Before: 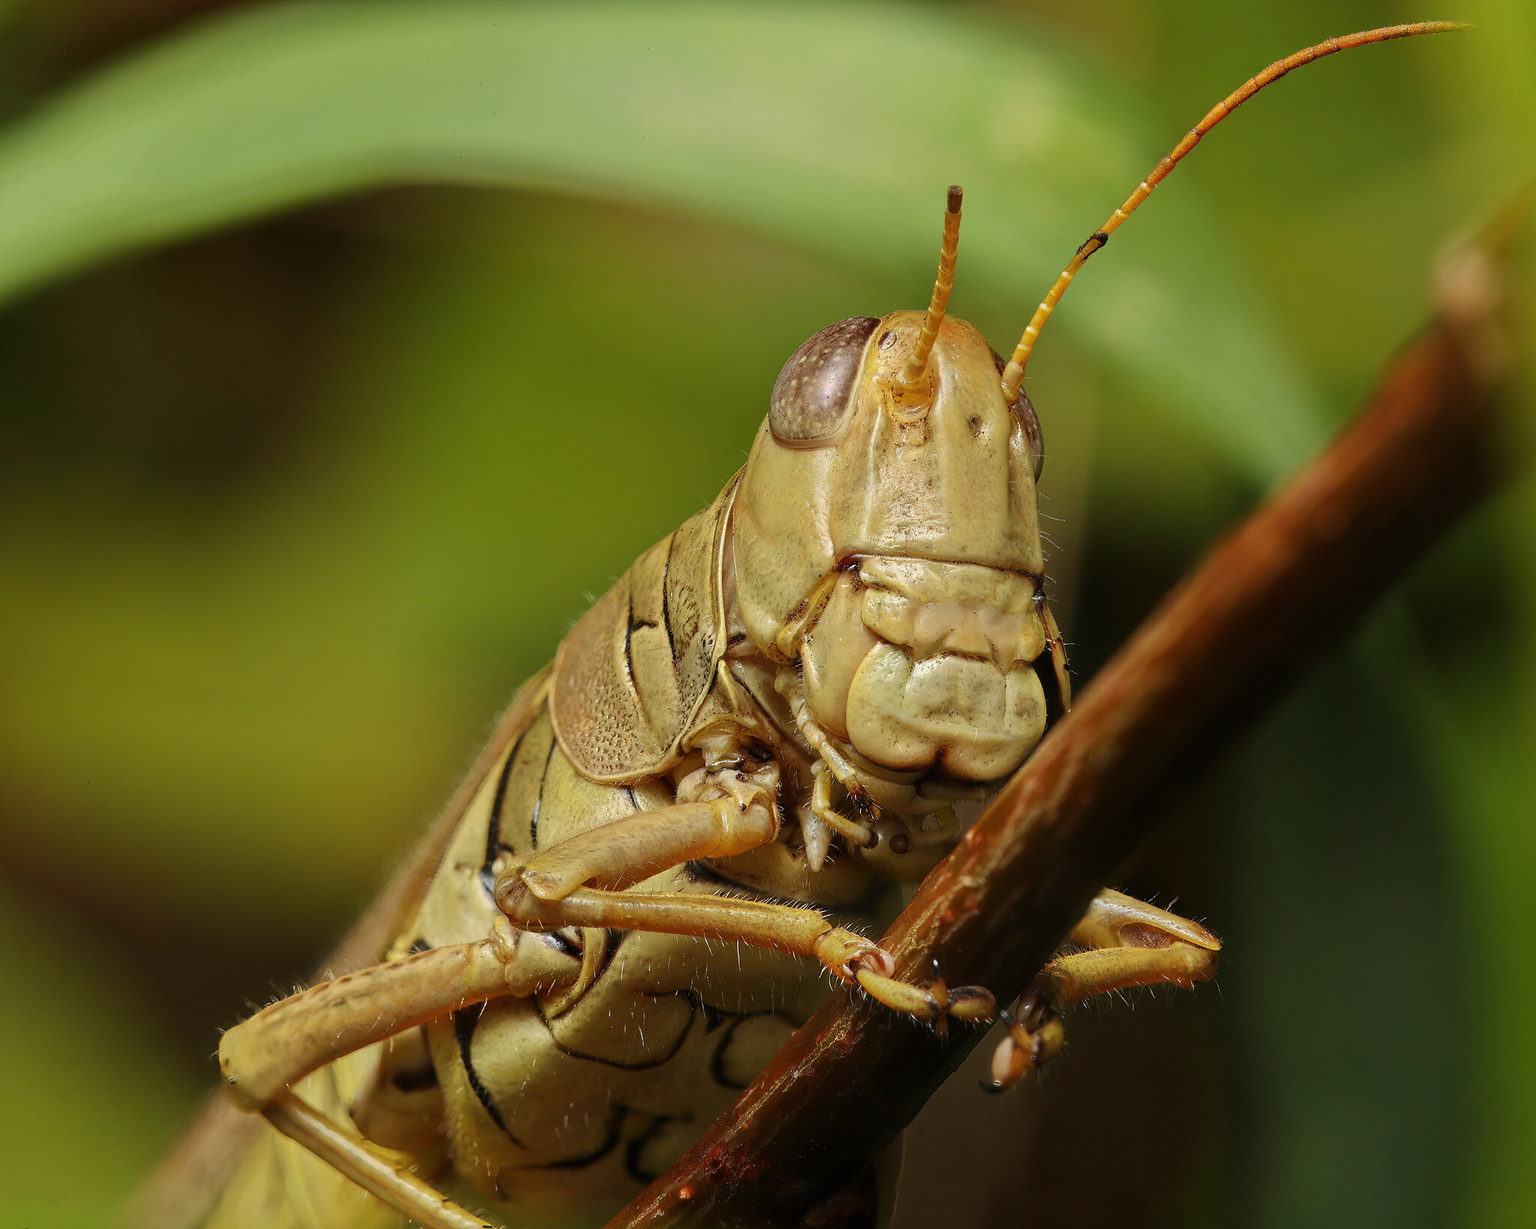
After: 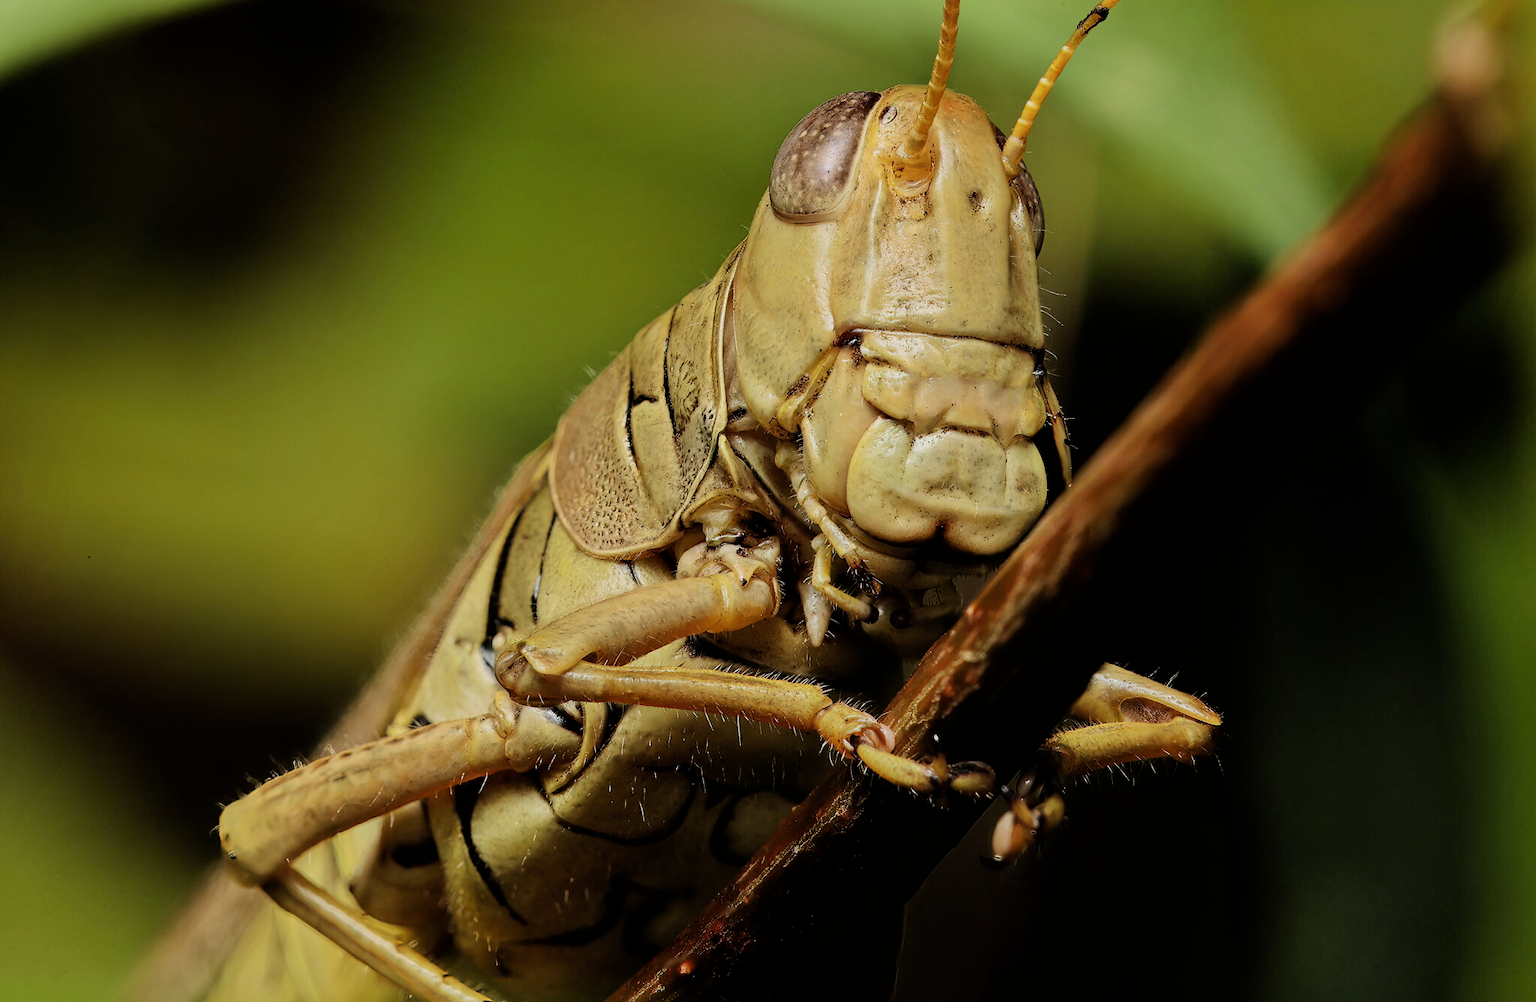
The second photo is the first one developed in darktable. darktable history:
crop and rotate: top 18.446%
filmic rgb: black relative exposure -5.1 EV, white relative exposure 3.99 EV, threshold 2.95 EV, hardness 2.9, contrast 1.3, highlights saturation mix -28.63%, enable highlight reconstruction true
